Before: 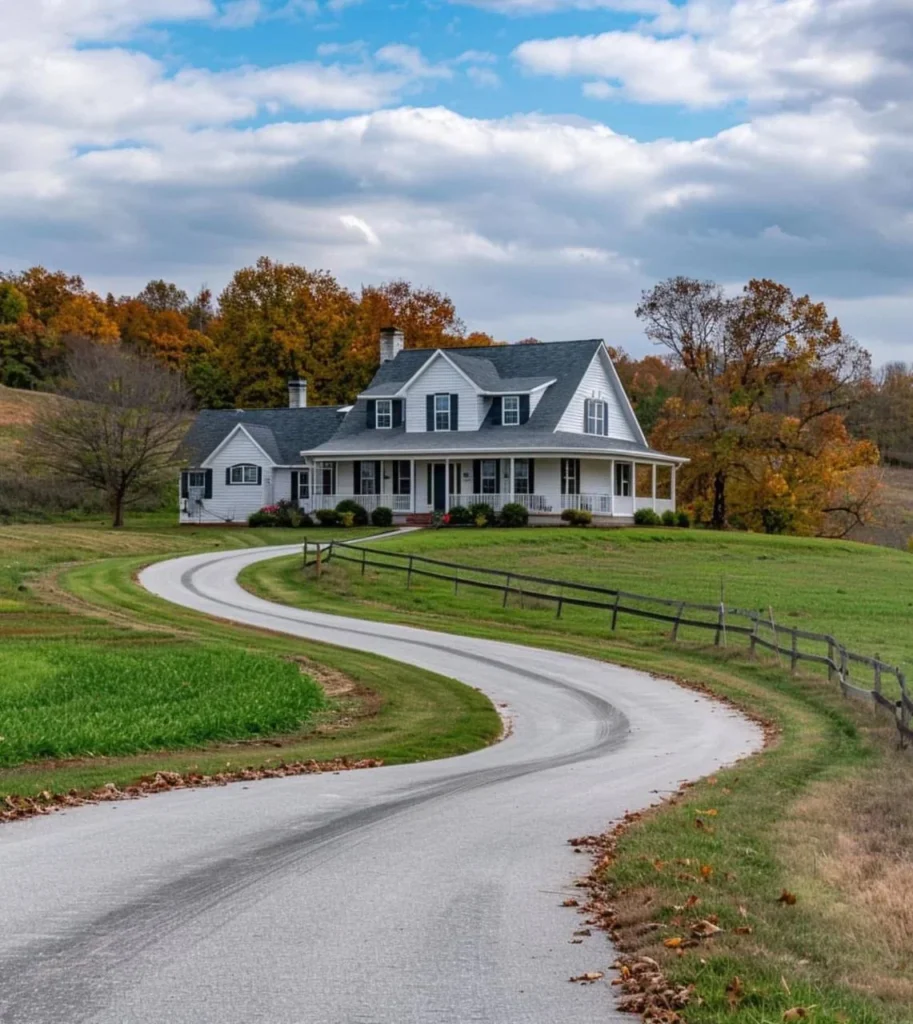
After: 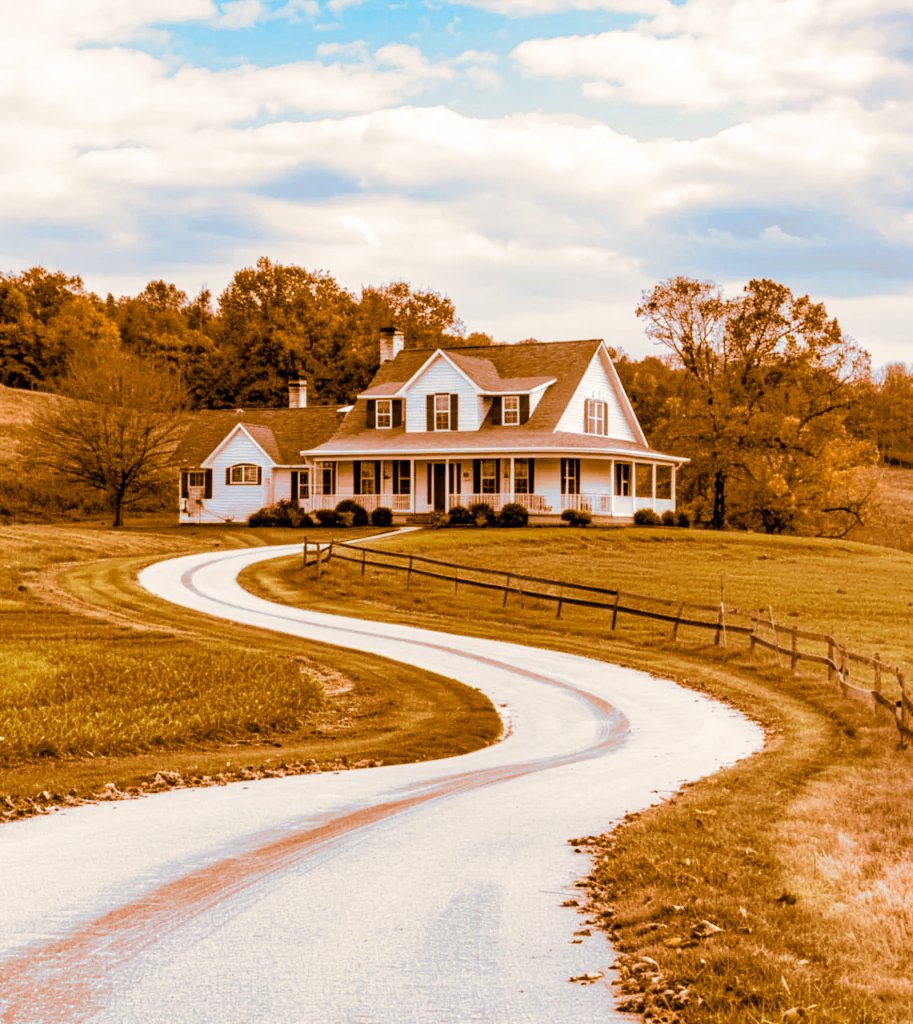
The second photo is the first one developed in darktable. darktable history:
filmic rgb: middle gray luminance 9.23%, black relative exposure -10.55 EV, white relative exposure 3.45 EV, threshold 6 EV, target black luminance 0%, hardness 5.98, latitude 59.69%, contrast 1.087, highlights saturation mix 5%, shadows ↔ highlights balance 29.23%, add noise in highlights 0, preserve chrominance no, color science v3 (2019), use custom middle-gray values true, iterations of high-quality reconstruction 0, contrast in highlights soft, enable highlight reconstruction true
split-toning: shadows › hue 26°, shadows › saturation 0.92, highlights › hue 40°, highlights › saturation 0.92, balance -63, compress 0%
exposure: compensate exposure bias true, compensate highlight preservation false
tone equalizer: on, module defaults
